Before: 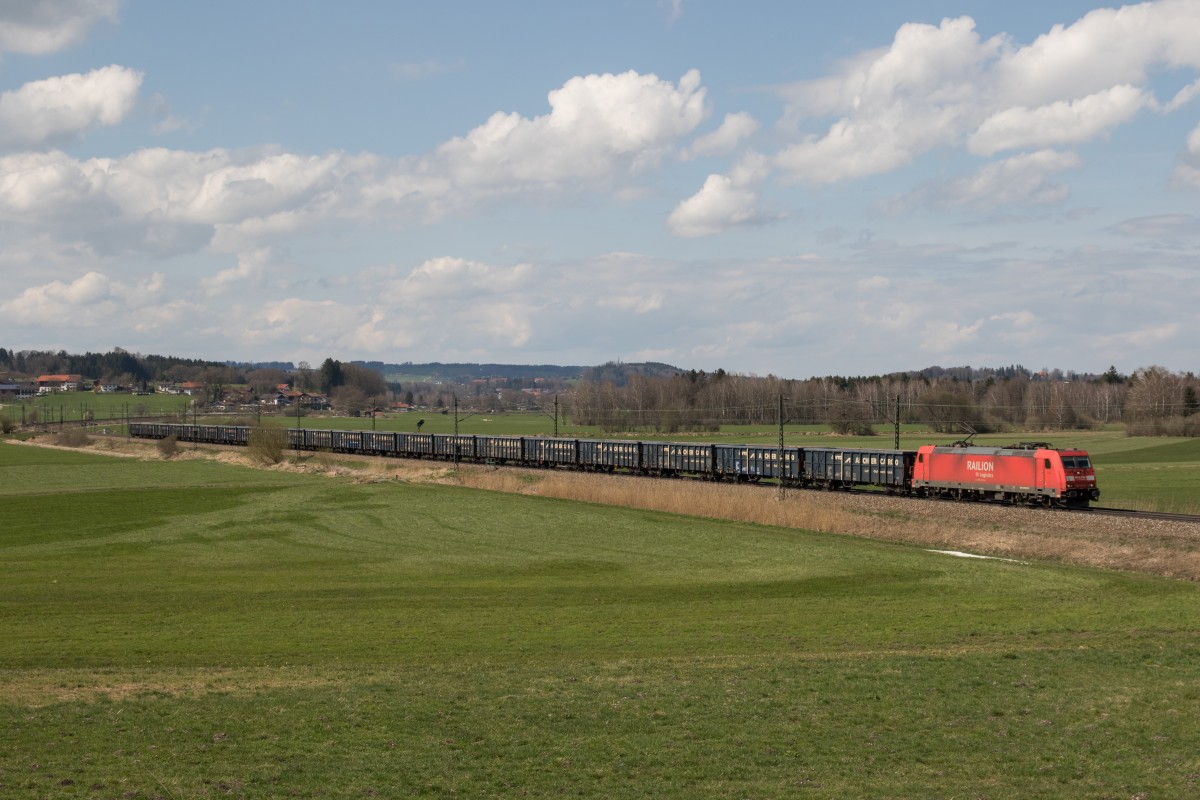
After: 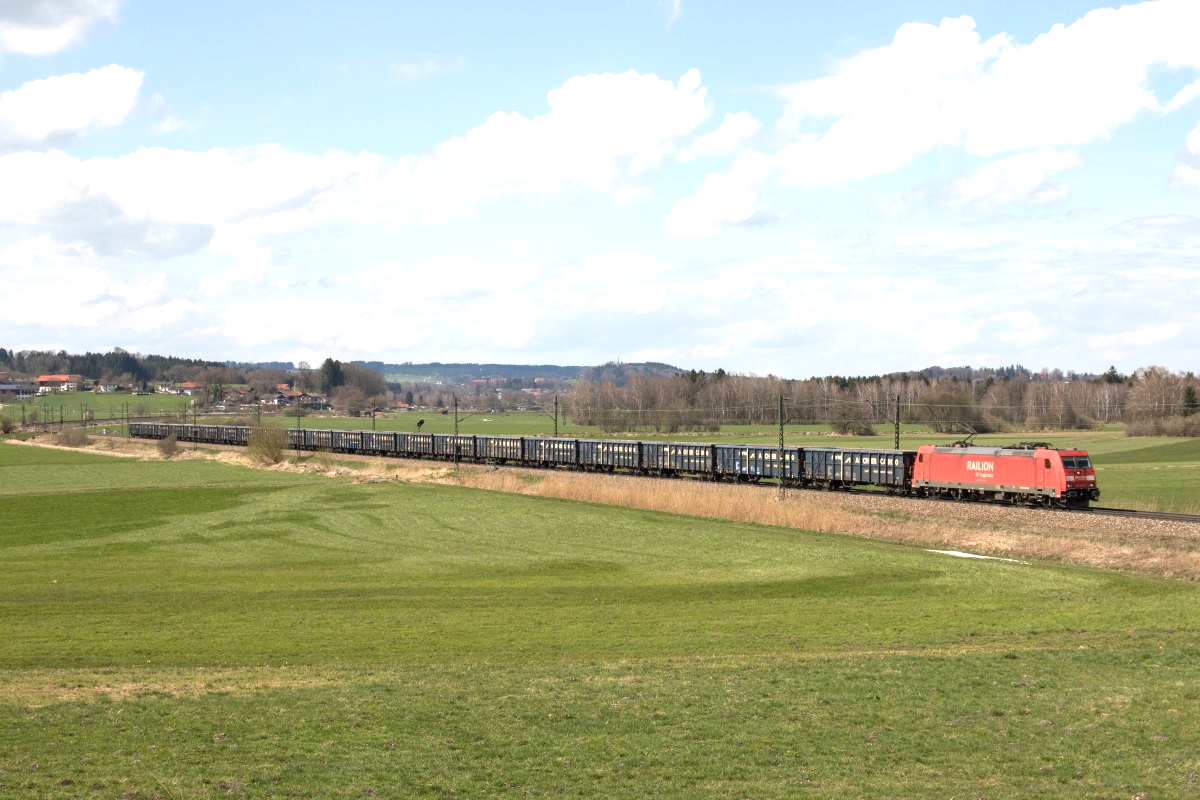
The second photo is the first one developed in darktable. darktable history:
exposure: black level correction 0, exposure 1.098 EV, compensate highlight preservation false
